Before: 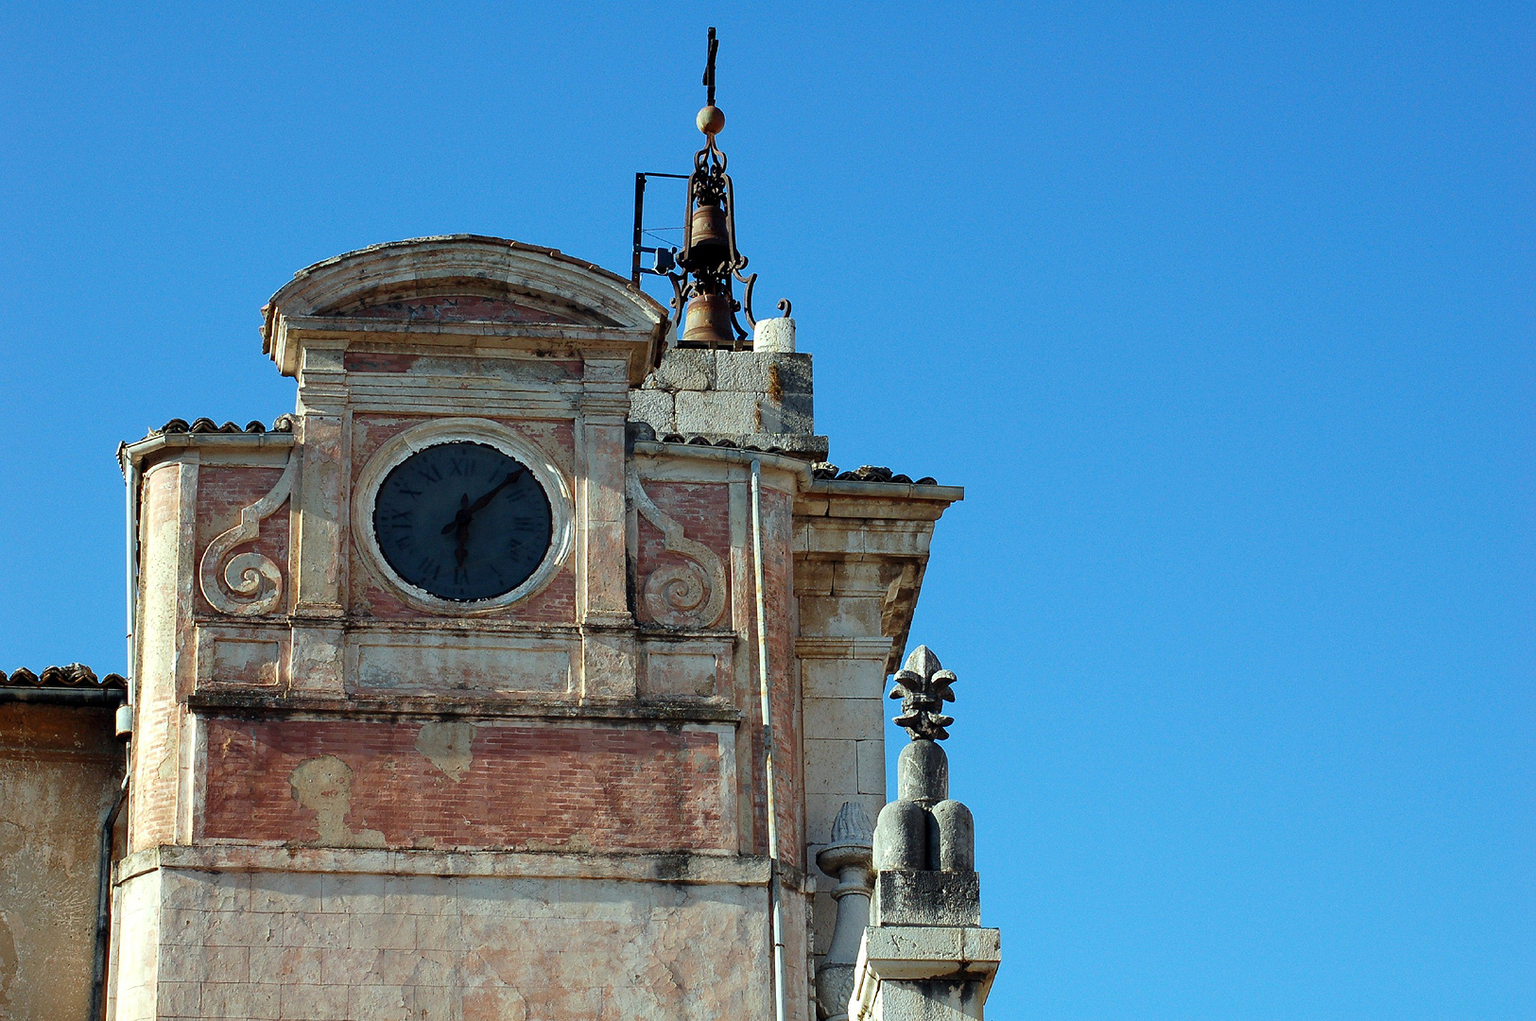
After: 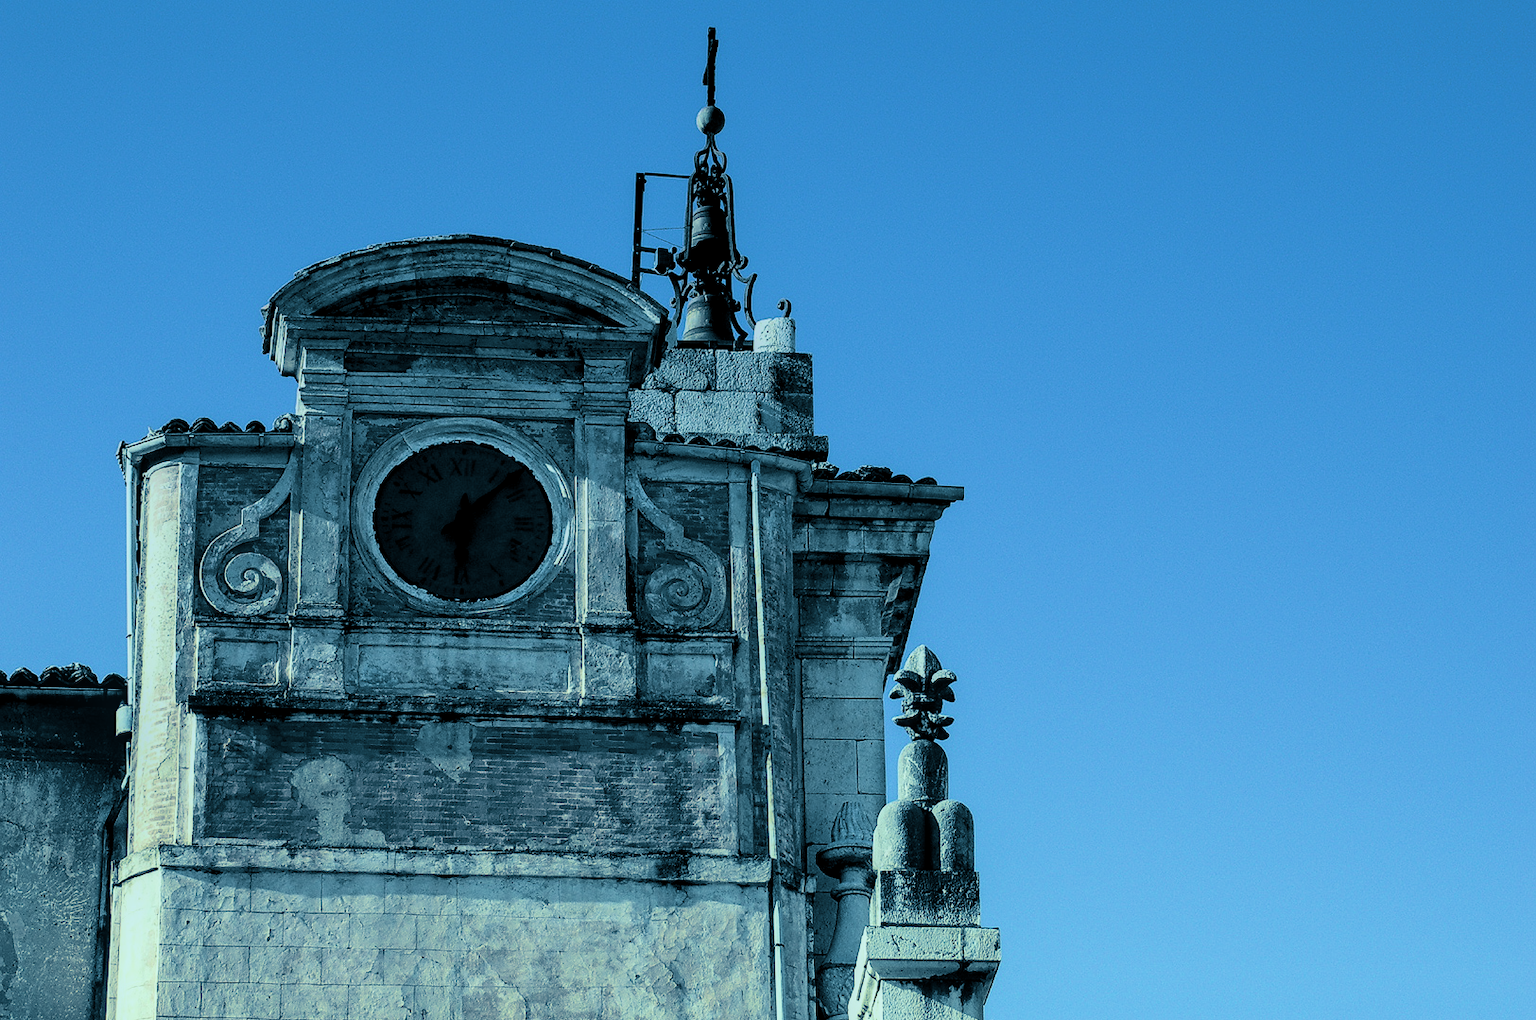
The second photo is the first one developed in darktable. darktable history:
local contrast: on, module defaults
color balance: mode lift, gamma, gain (sRGB), lift [0.997, 0.979, 1.021, 1.011], gamma [1, 1.084, 0.916, 0.998], gain [1, 0.87, 1.13, 1.101], contrast 4.55%, contrast fulcrum 38.24%, output saturation 104.09%
split-toning: shadows › hue 212.4°, balance -70
filmic rgb: black relative exposure -7.5 EV, white relative exposure 5 EV, hardness 3.31, contrast 1.3, contrast in shadows safe
graduated density: hue 238.83°, saturation 50%
